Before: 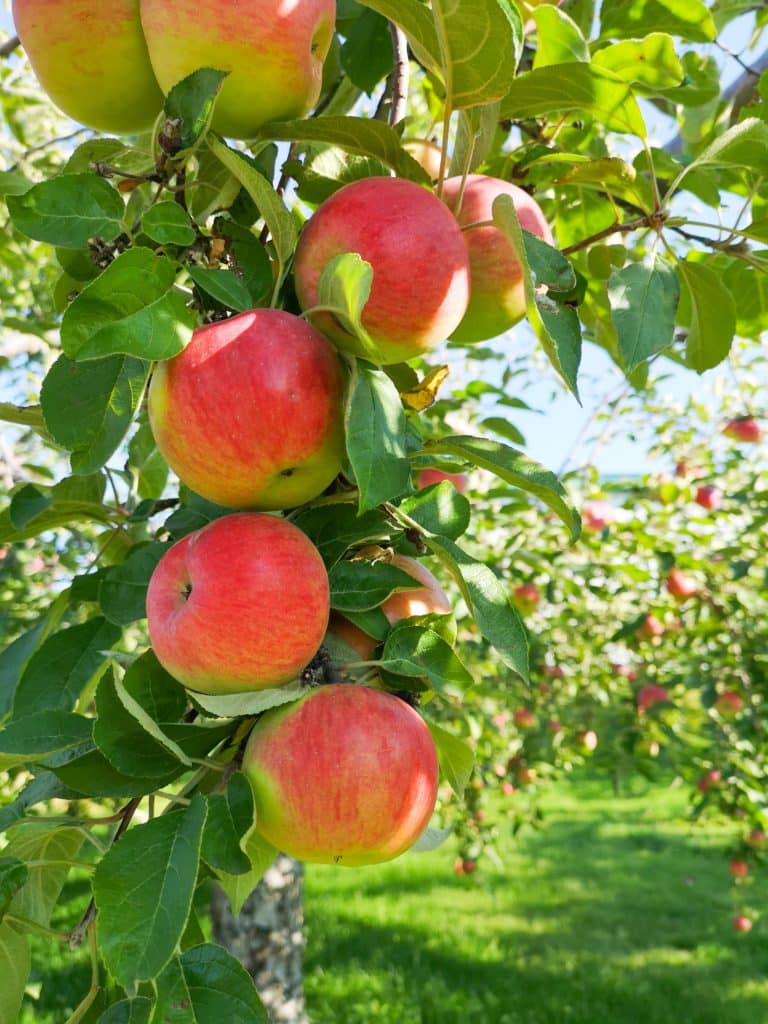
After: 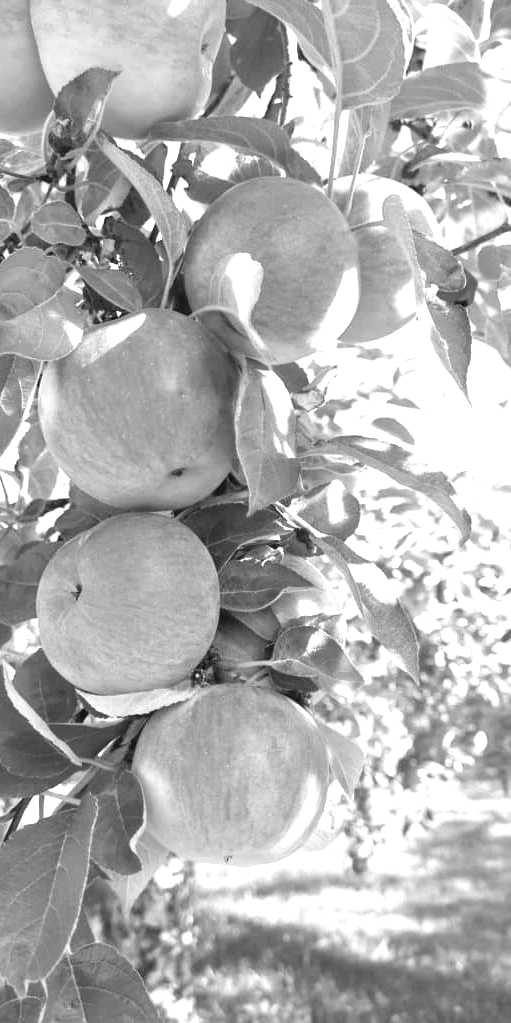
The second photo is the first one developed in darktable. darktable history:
monochrome: on, module defaults
exposure: black level correction 0, exposure 1.2 EV, compensate exposure bias true, compensate highlight preservation false
crop and rotate: left 14.436%, right 18.898%
